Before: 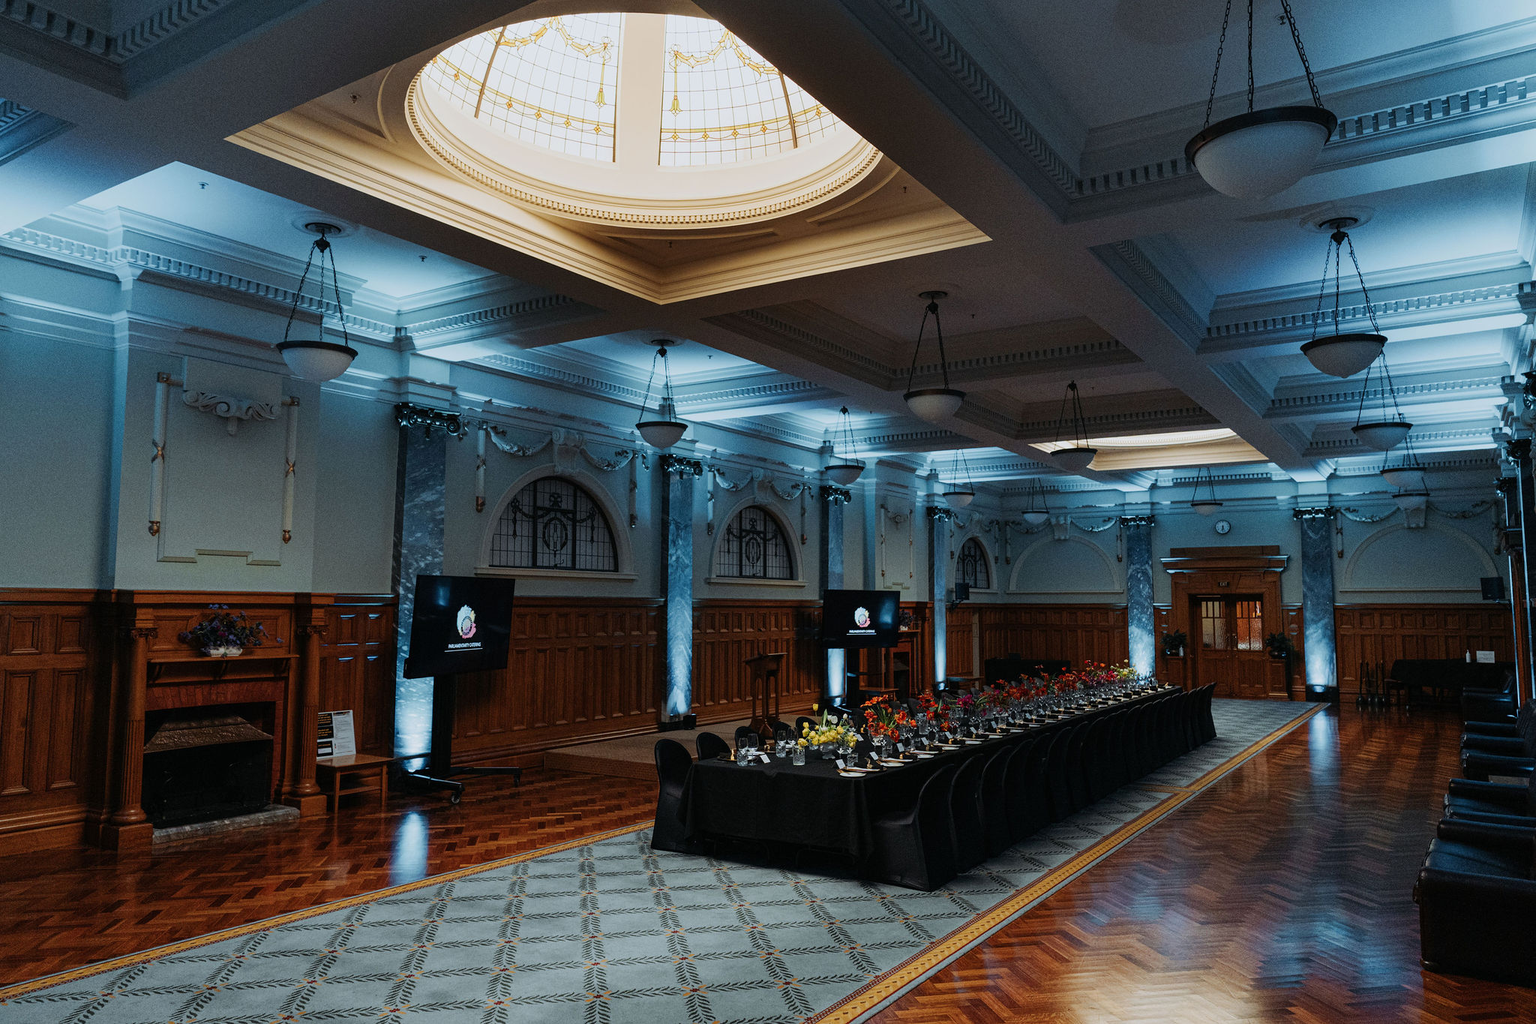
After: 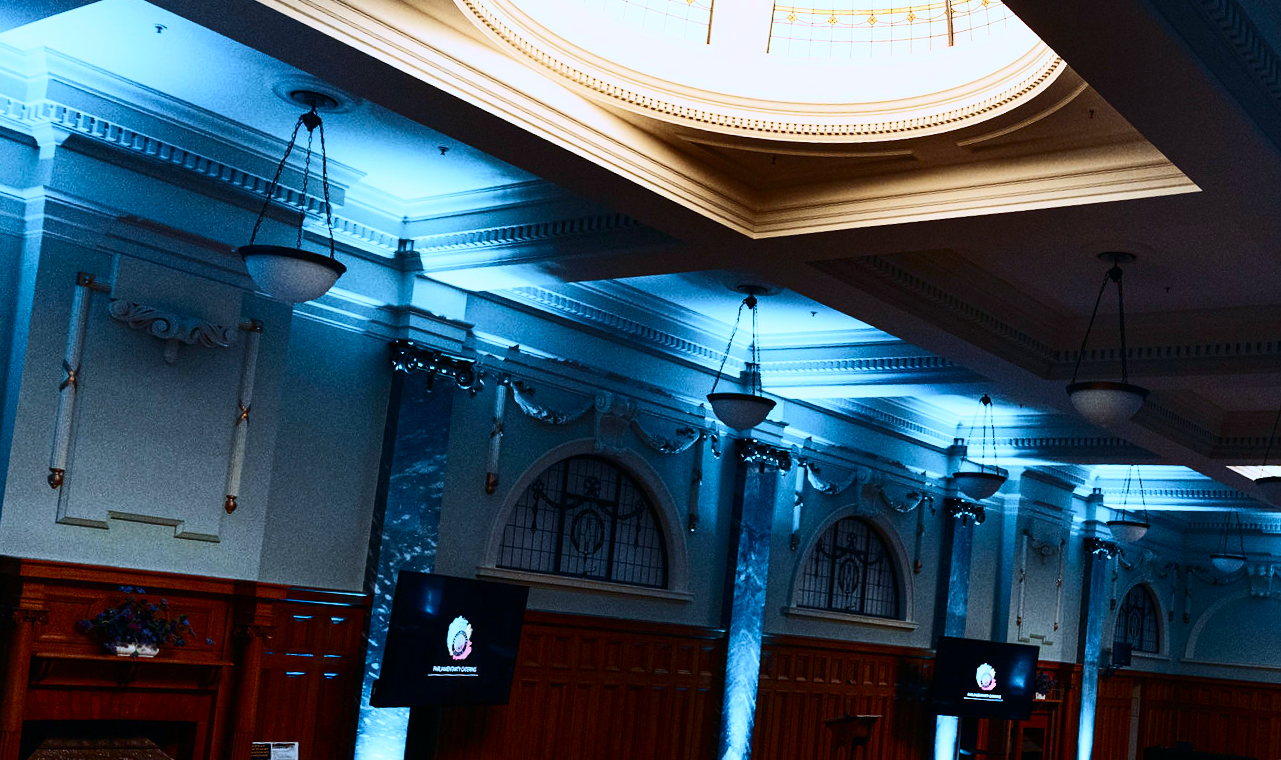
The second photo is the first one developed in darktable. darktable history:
contrast brightness saturation: contrast 0.407, brightness 0.046, saturation 0.25
crop and rotate: angle -4.89°, left 2.119%, top 6.678%, right 27.517%, bottom 30.701%
color calibration: illuminant as shot in camera, x 0.37, y 0.382, temperature 4318.49 K
exposure: exposure 0.171 EV, compensate highlight preservation false
